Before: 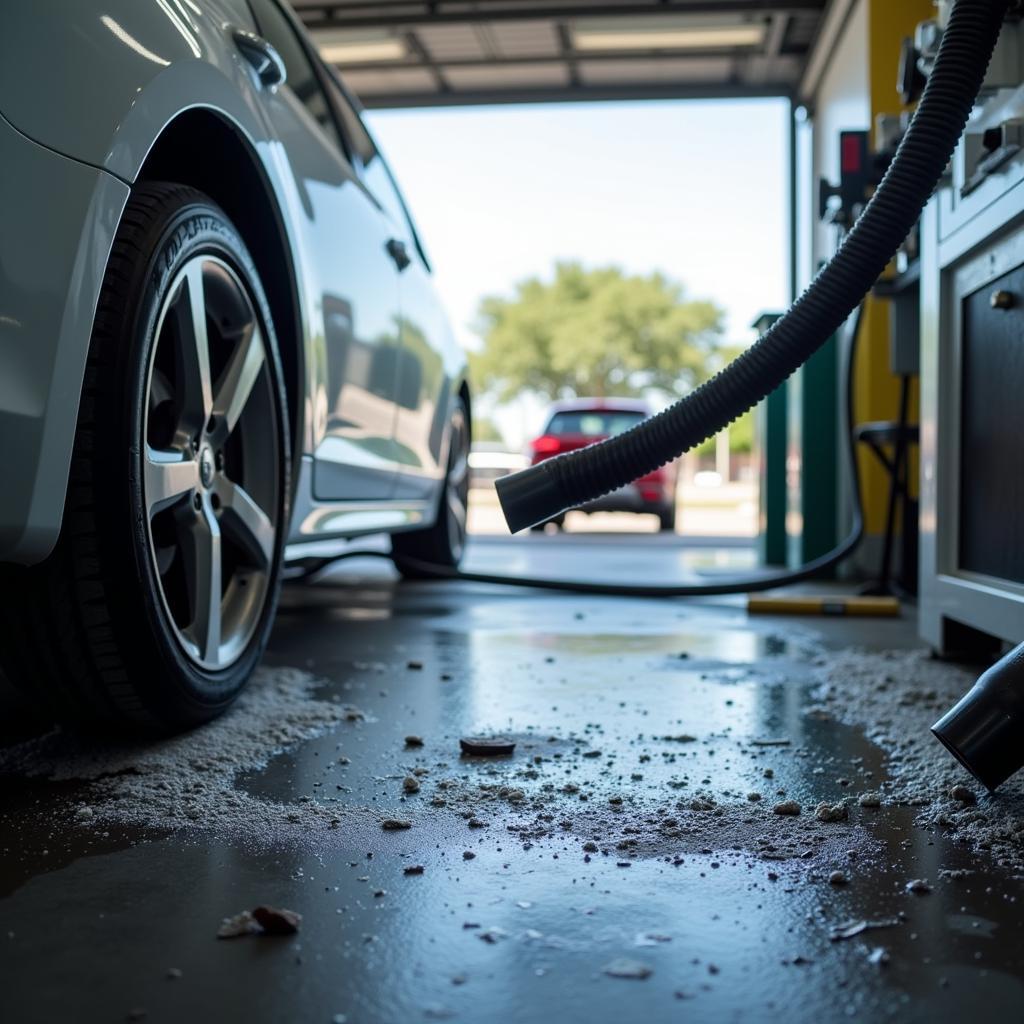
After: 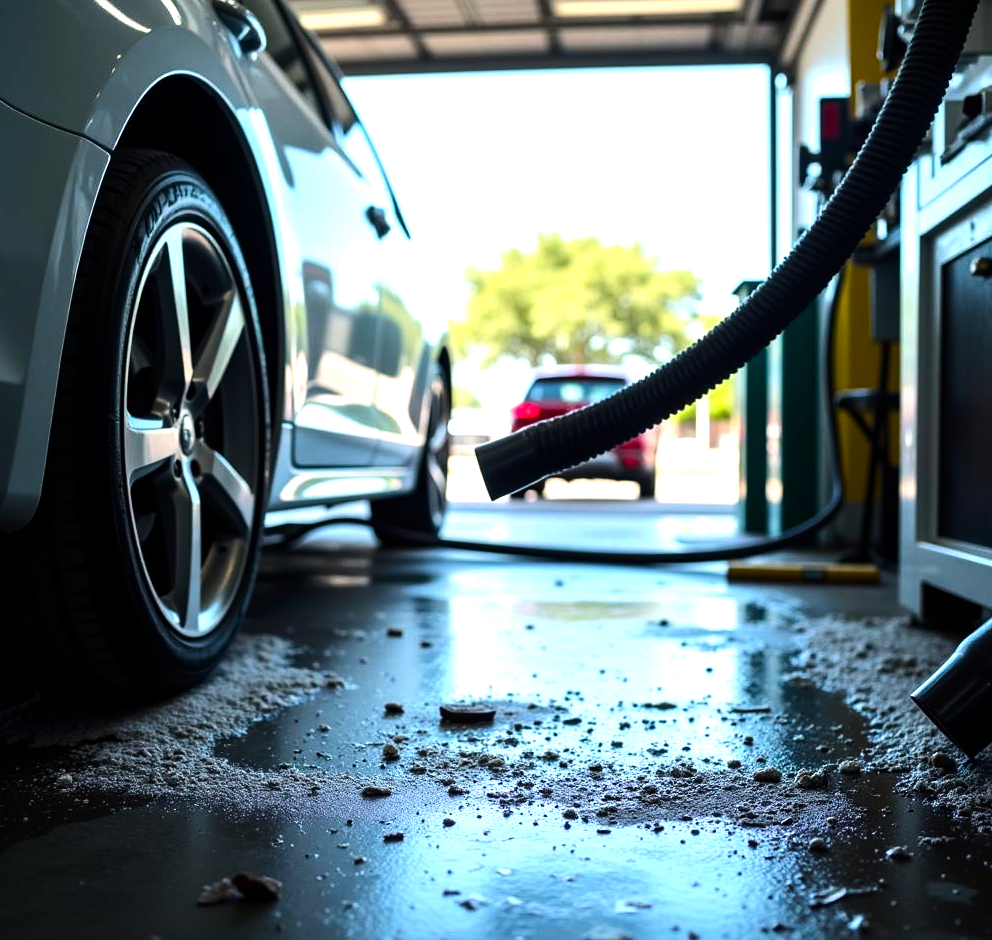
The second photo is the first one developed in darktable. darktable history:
color balance rgb: perceptual saturation grading › global saturation 25%, global vibrance 20%
crop: left 1.964%, top 3.251%, right 1.122%, bottom 4.933%
tone equalizer: -8 EV -1.08 EV, -7 EV -1.01 EV, -6 EV -0.867 EV, -5 EV -0.578 EV, -3 EV 0.578 EV, -2 EV 0.867 EV, -1 EV 1.01 EV, +0 EV 1.08 EV, edges refinement/feathering 500, mask exposure compensation -1.57 EV, preserve details no
